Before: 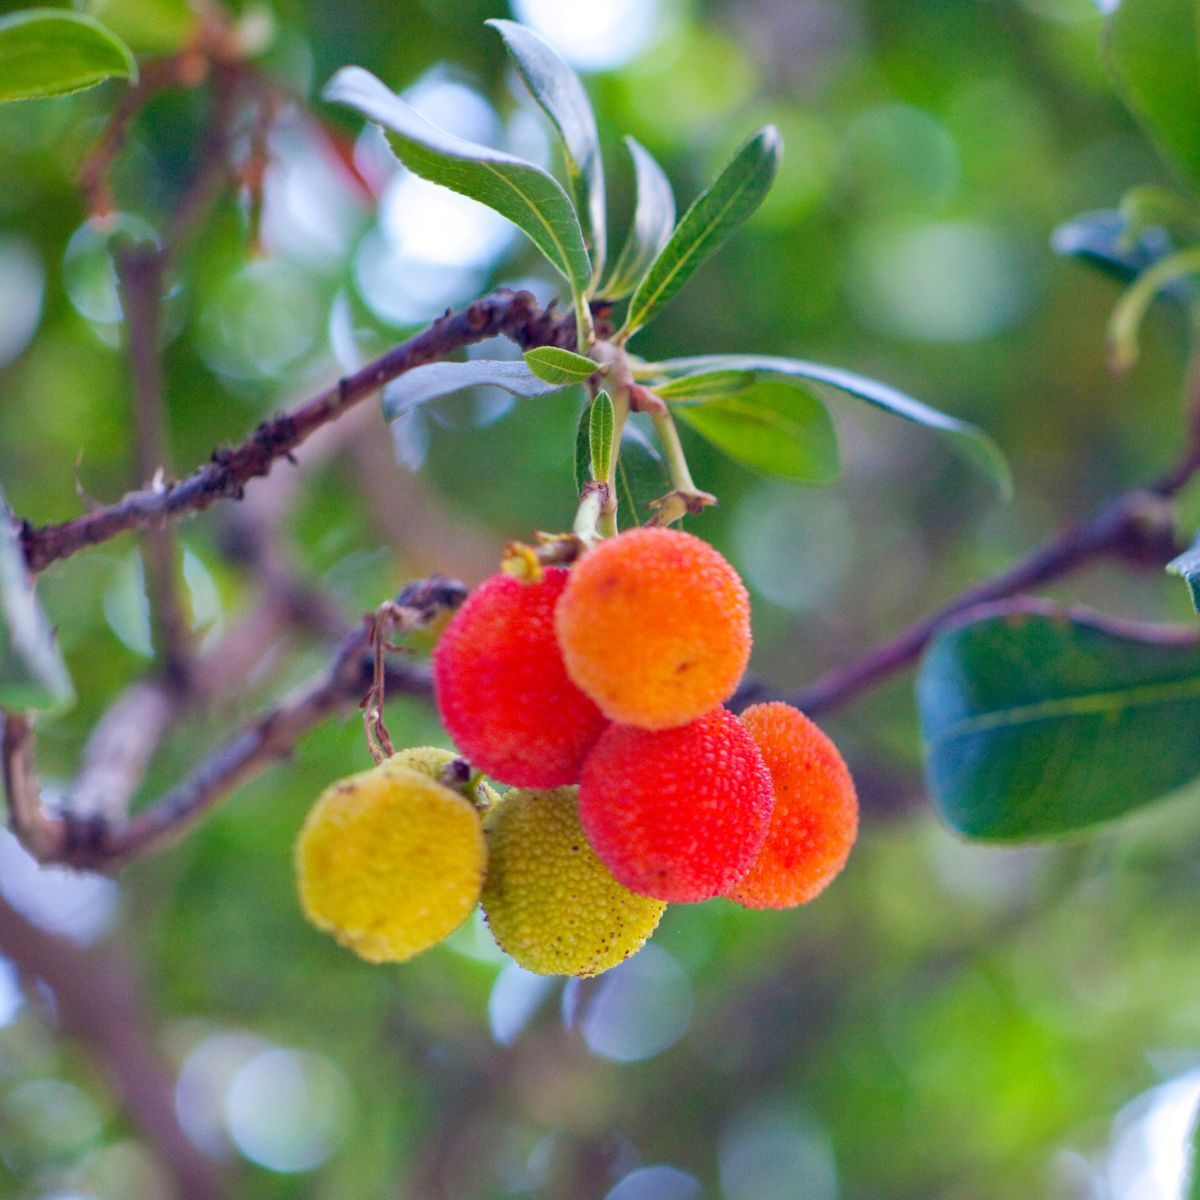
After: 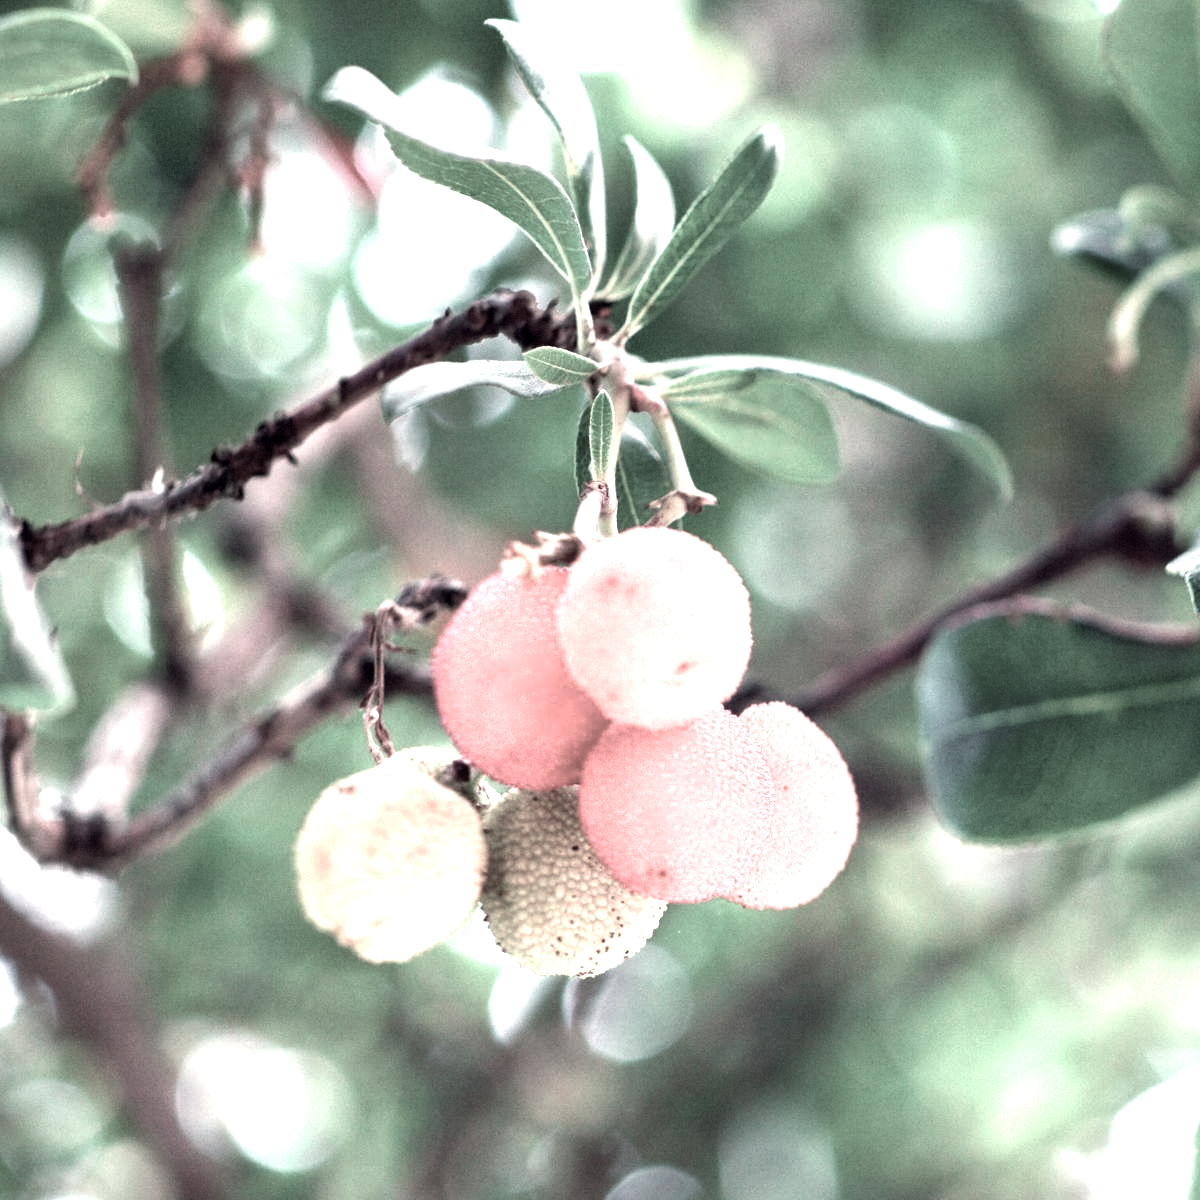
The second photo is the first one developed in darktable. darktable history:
color balance: mode lift, gamma, gain (sRGB), lift [1.014, 0.966, 0.918, 0.87], gamma [0.86, 0.734, 0.918, 0.976], gain [1.063, 1.13, 1.063, 0.86]
color contrast: green-magenta contrast 0.3, blue-yellow contrast 0.15
exposure: black level correction 0.01, exposure 1 EV, compensate highlight preservation false
